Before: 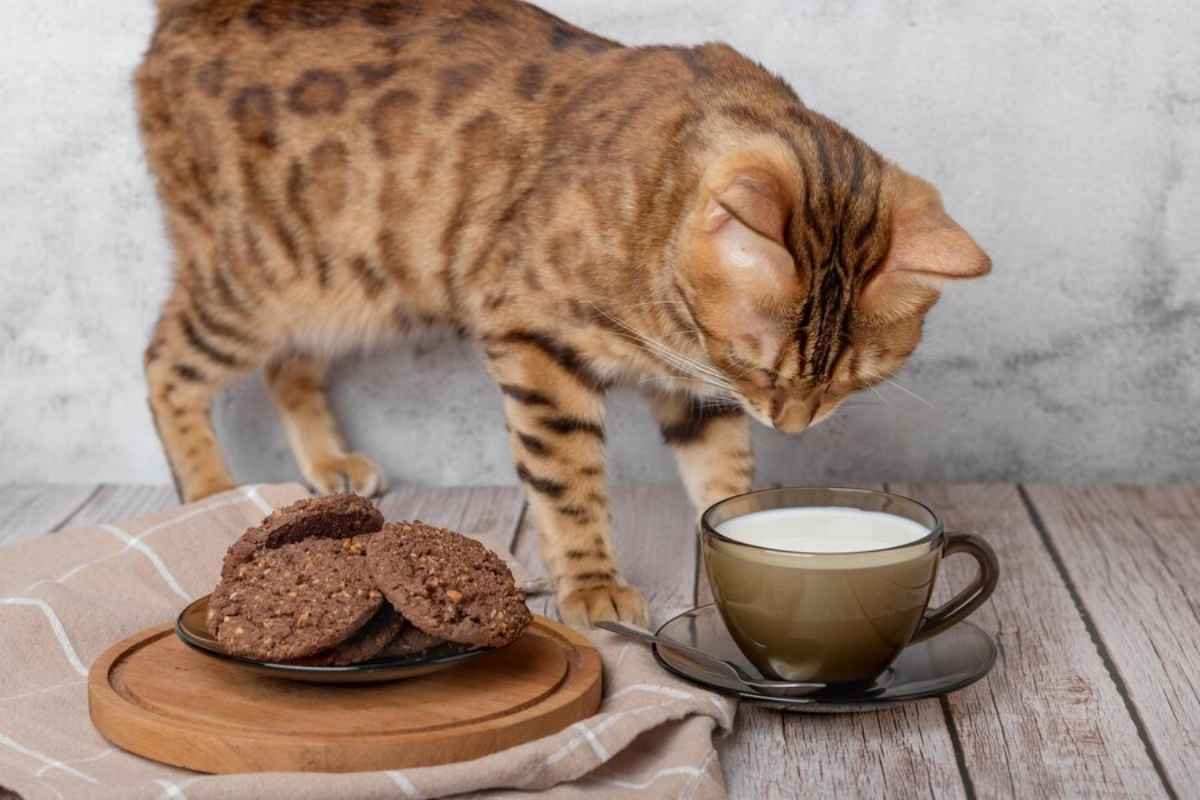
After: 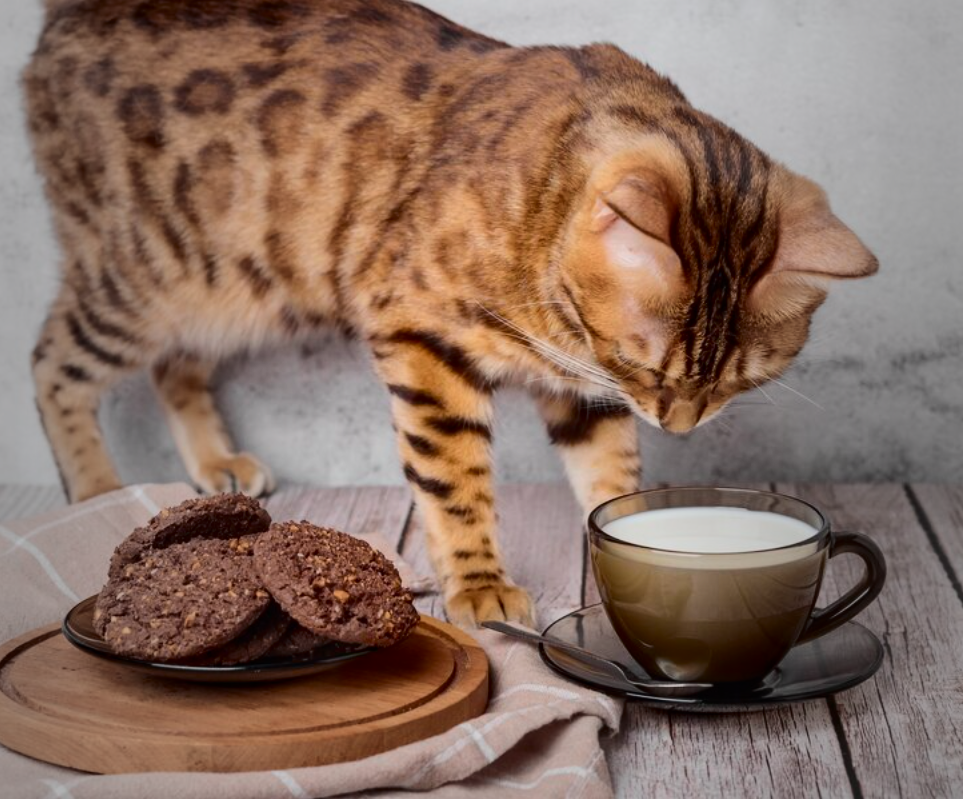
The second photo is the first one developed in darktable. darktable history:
contrast brightness saturation: contrast 0.013, saturation -0.047
vignetting: fall-off start 19.09%, fall-off radius 137.25%, width/height ratio 0.618, shape 0.59
tone curve: curves: ch0 [(0, 0) (0.126, 0.061) (0.338, 0.285) (0.494, 0.518) (0.703, 0.762) (1, 1)]; ch1 [(0, 0) (0.389, 0.313) (0.457, 0.442) (0.5, 0.501) (0.55, 0.578) (1, 1)]; ch2 [(0, 0) (0.44, 0.424) (0.501, 0.499) (0.557, 0.564) (0.613, 0.67) (0.707, 0.746) (1, 1)], color space Lab, independent channels, preserve colors none
crop and rotate: left 9.492%, right 10.24%
